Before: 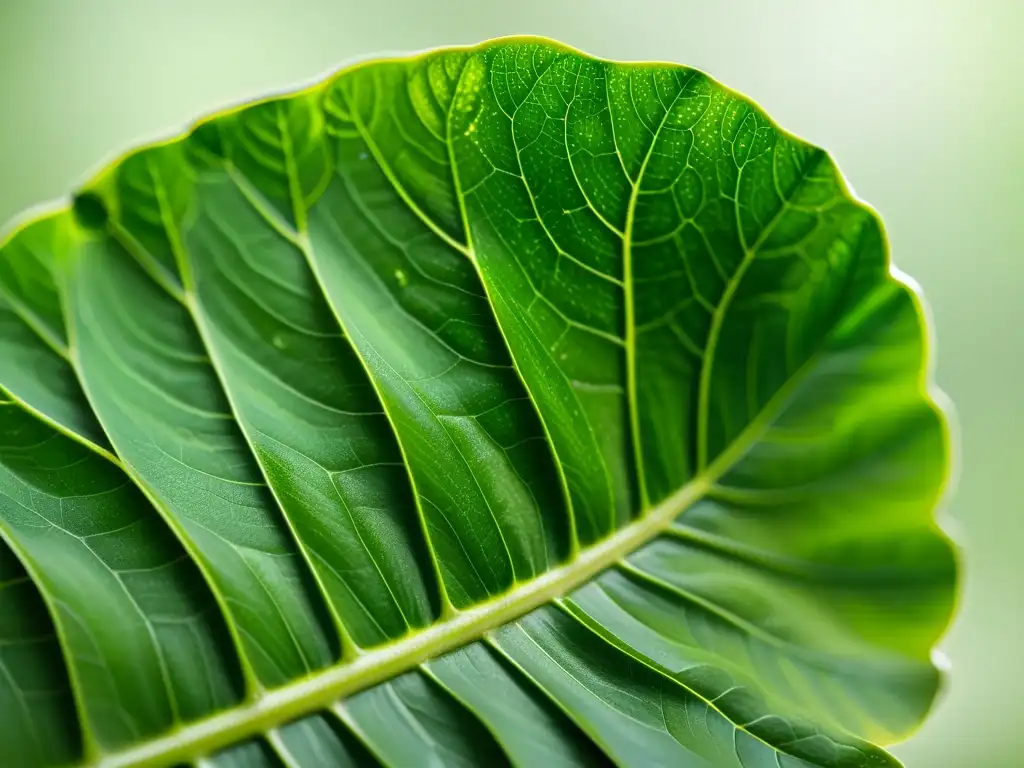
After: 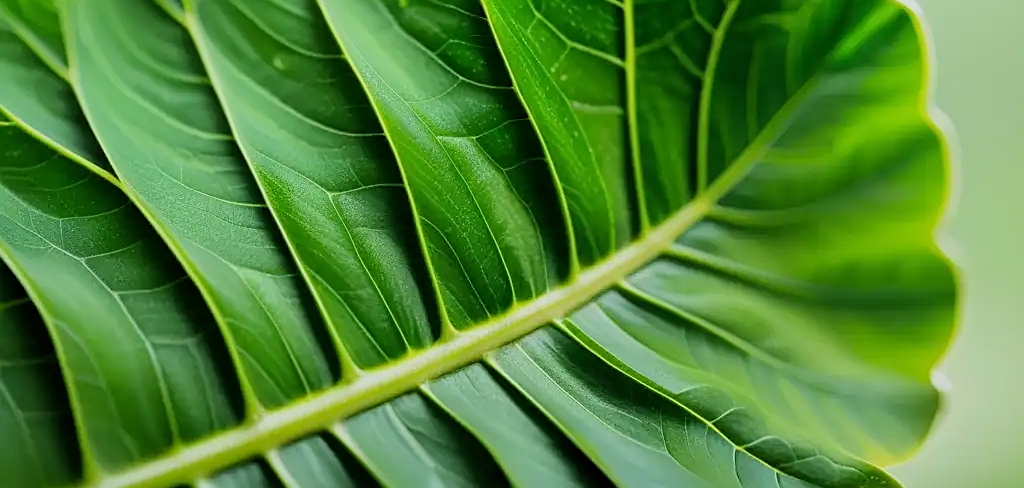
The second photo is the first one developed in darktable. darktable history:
sharpen: amount 0.55
filmic rgb: black relative exposure -7.65 EV, white relative exposure 4.56 EV, hardness 3.61, color science v6 (2022)
exposure: exposure 0.217 EV, compensate highlight preservation false
crop and rotate: top 36.435%
